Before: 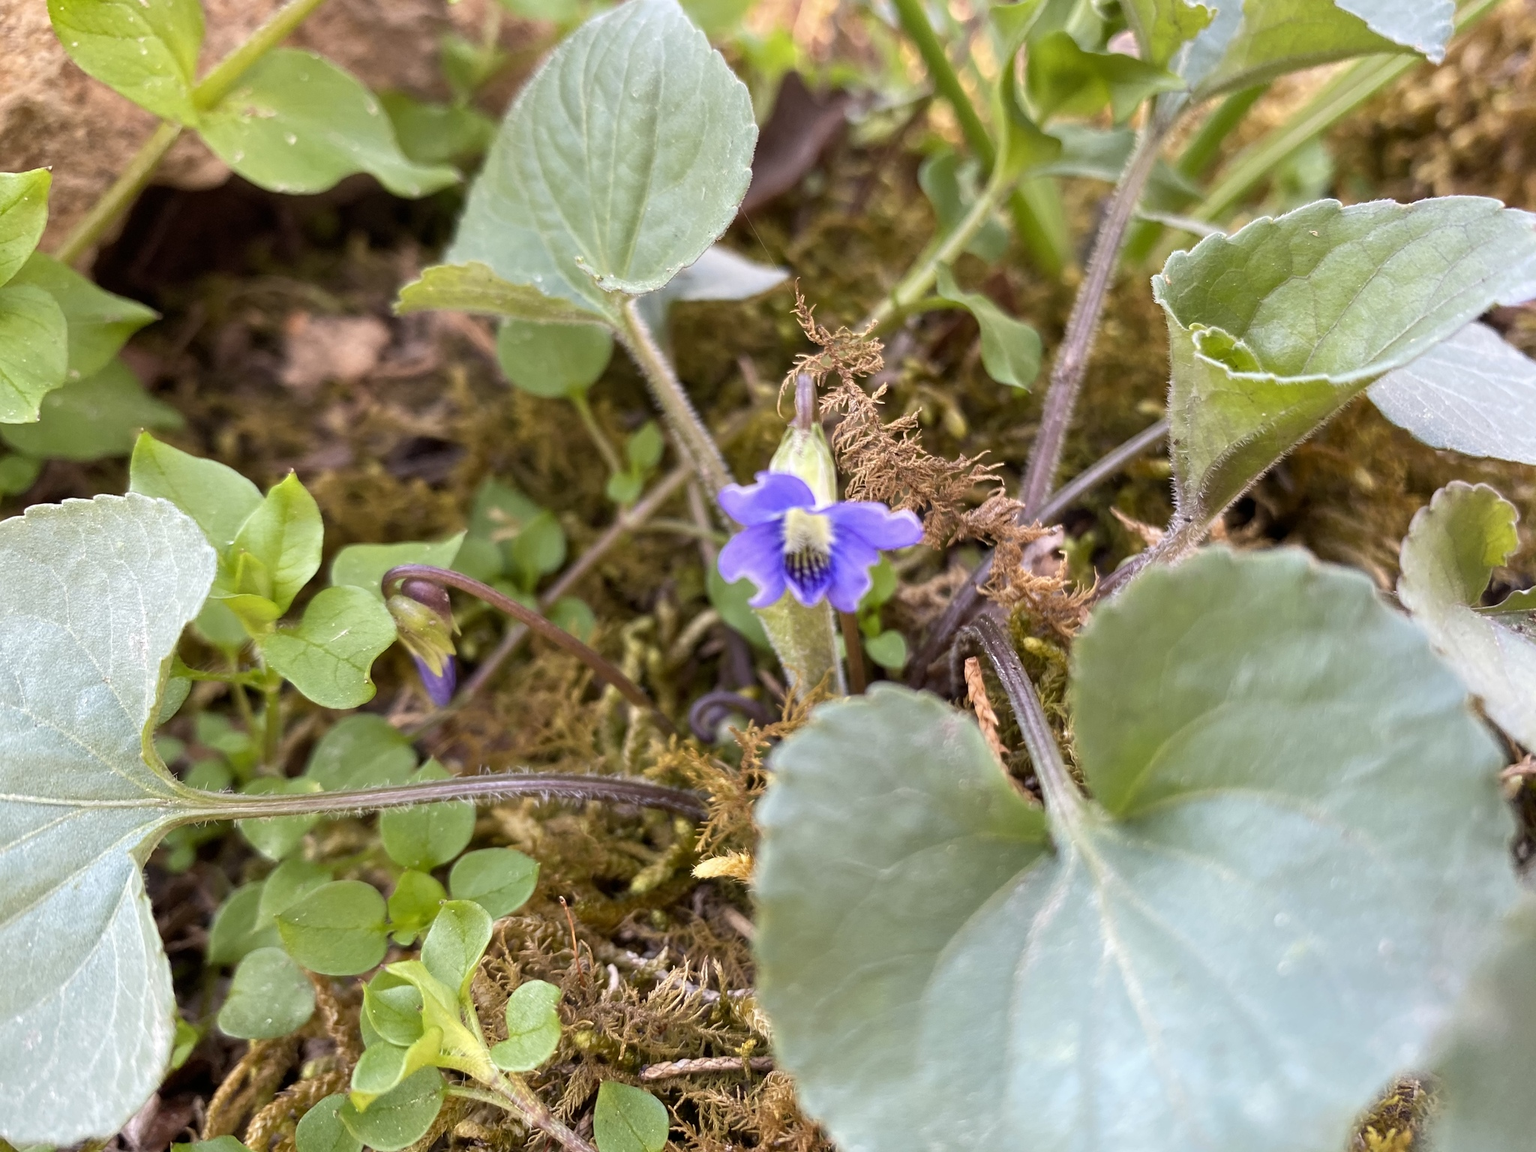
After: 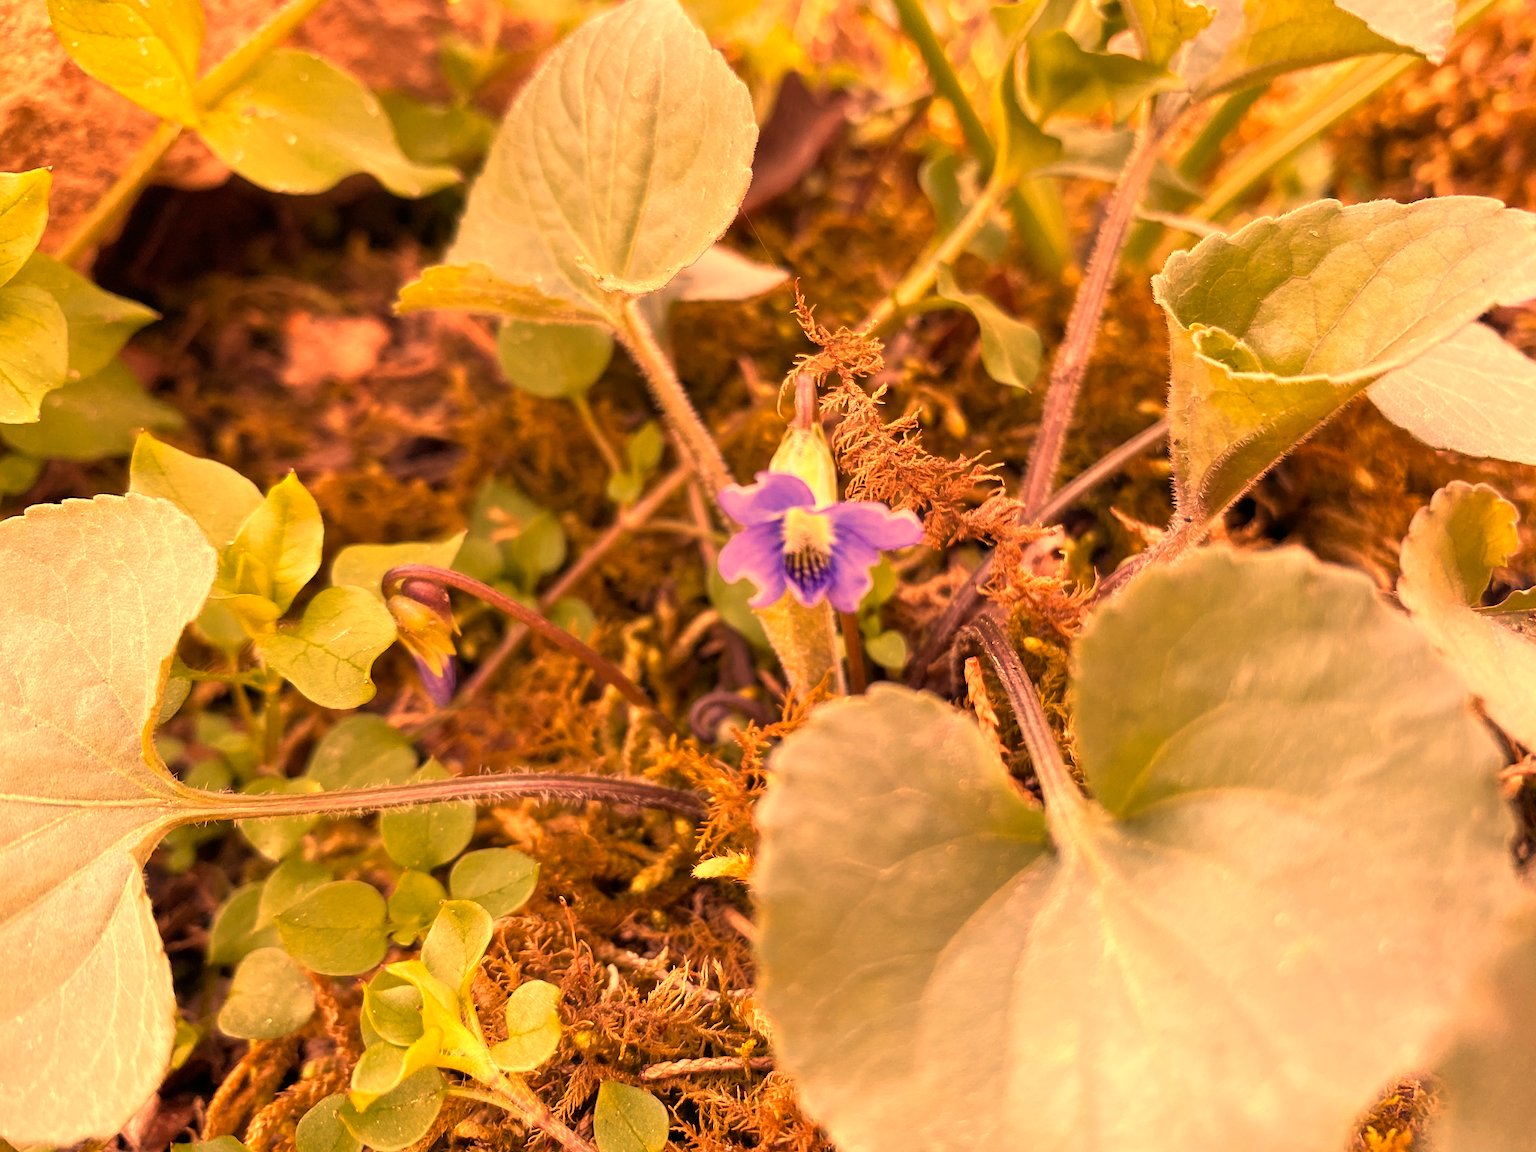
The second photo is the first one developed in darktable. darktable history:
base curve: curves: ch0 [(0, 0) (0.303, 0.277) (1, 1)]
white balance: red 1.467, blue 0.684
